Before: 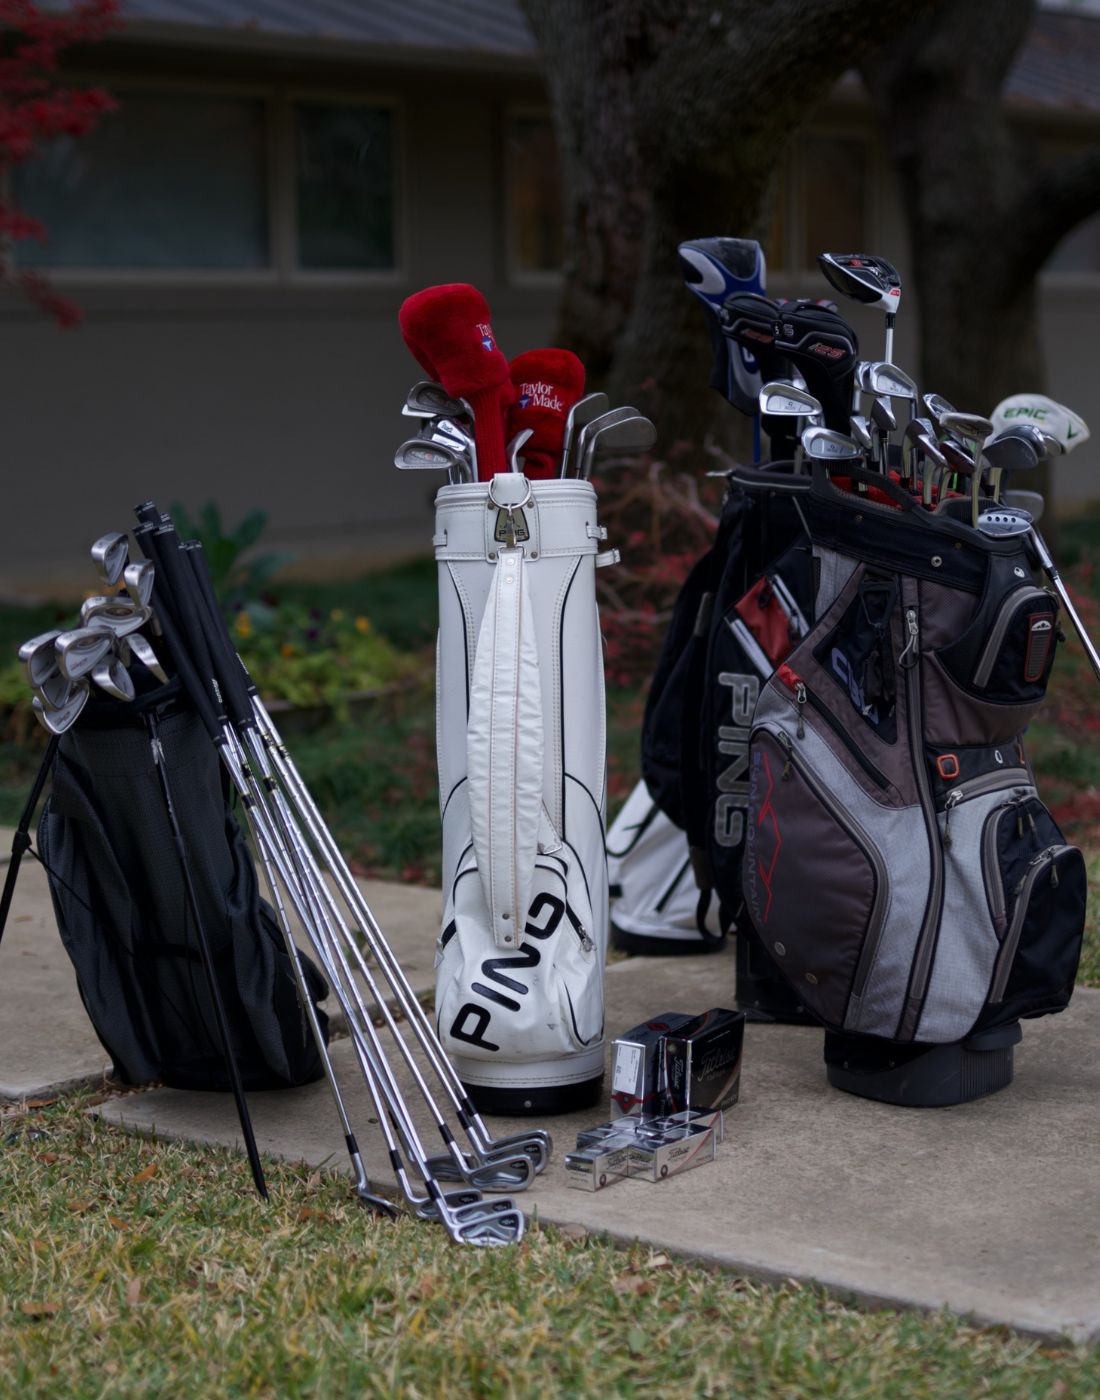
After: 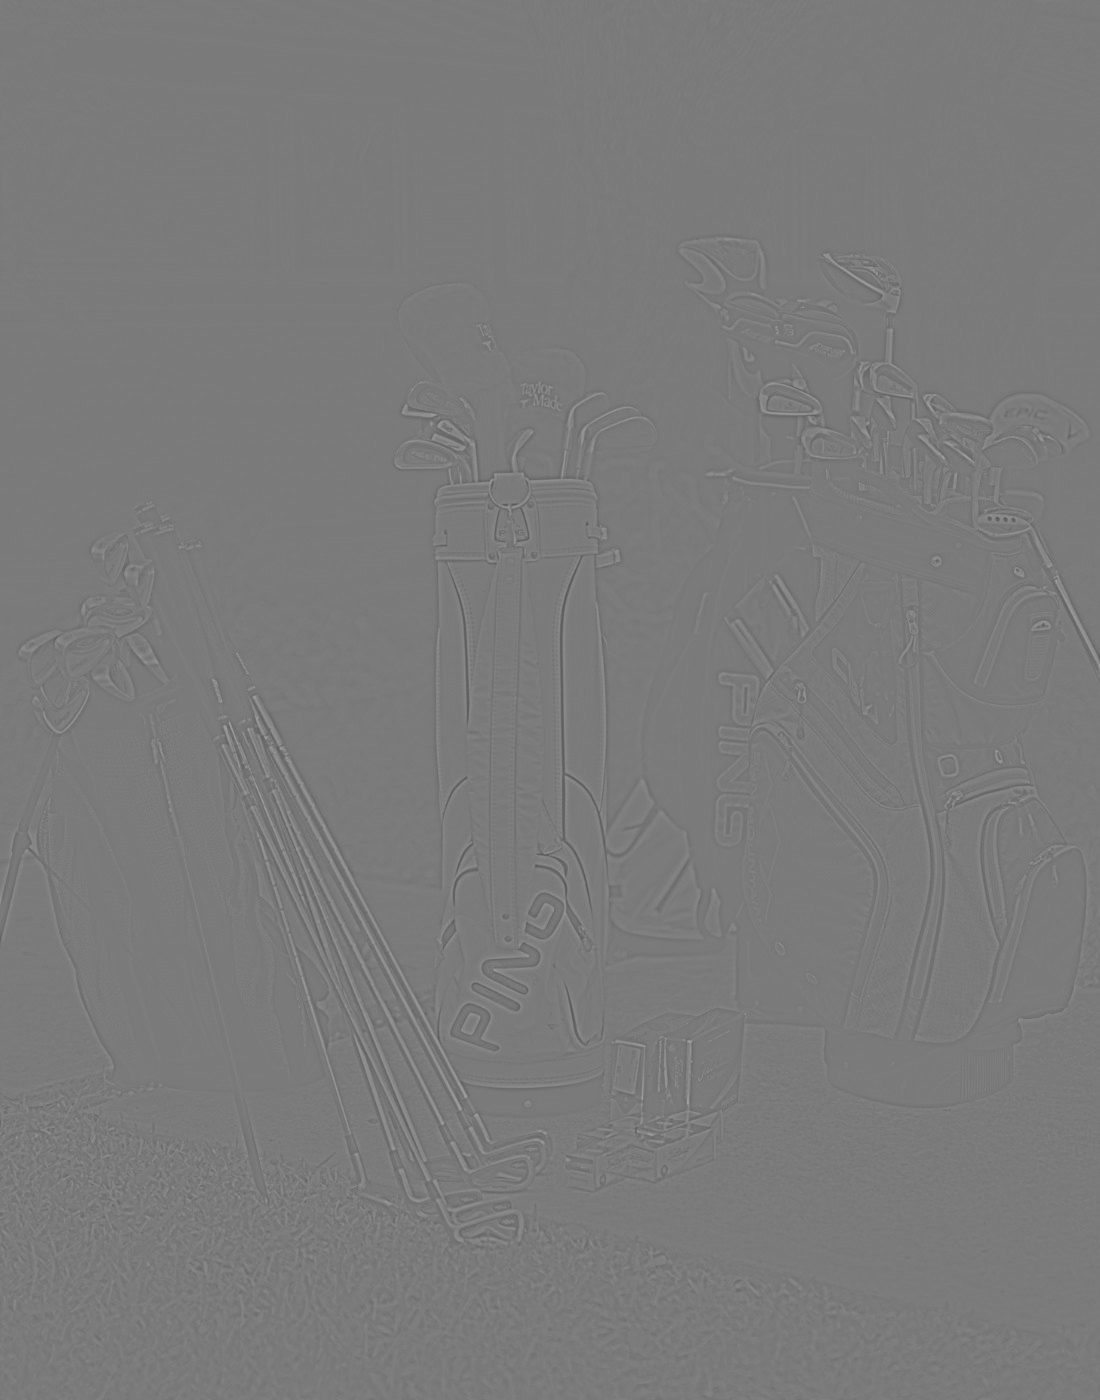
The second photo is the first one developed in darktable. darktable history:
color balance rgb: linear chroma grading › global chroma 3.45%, perceptual saturation grading › global saturation 11.24%, perceptual brilliance grading › global brilliance 3.04%, global vibrance 2.8%
highpass: sharpness 6%, contrast boost 7.63%
